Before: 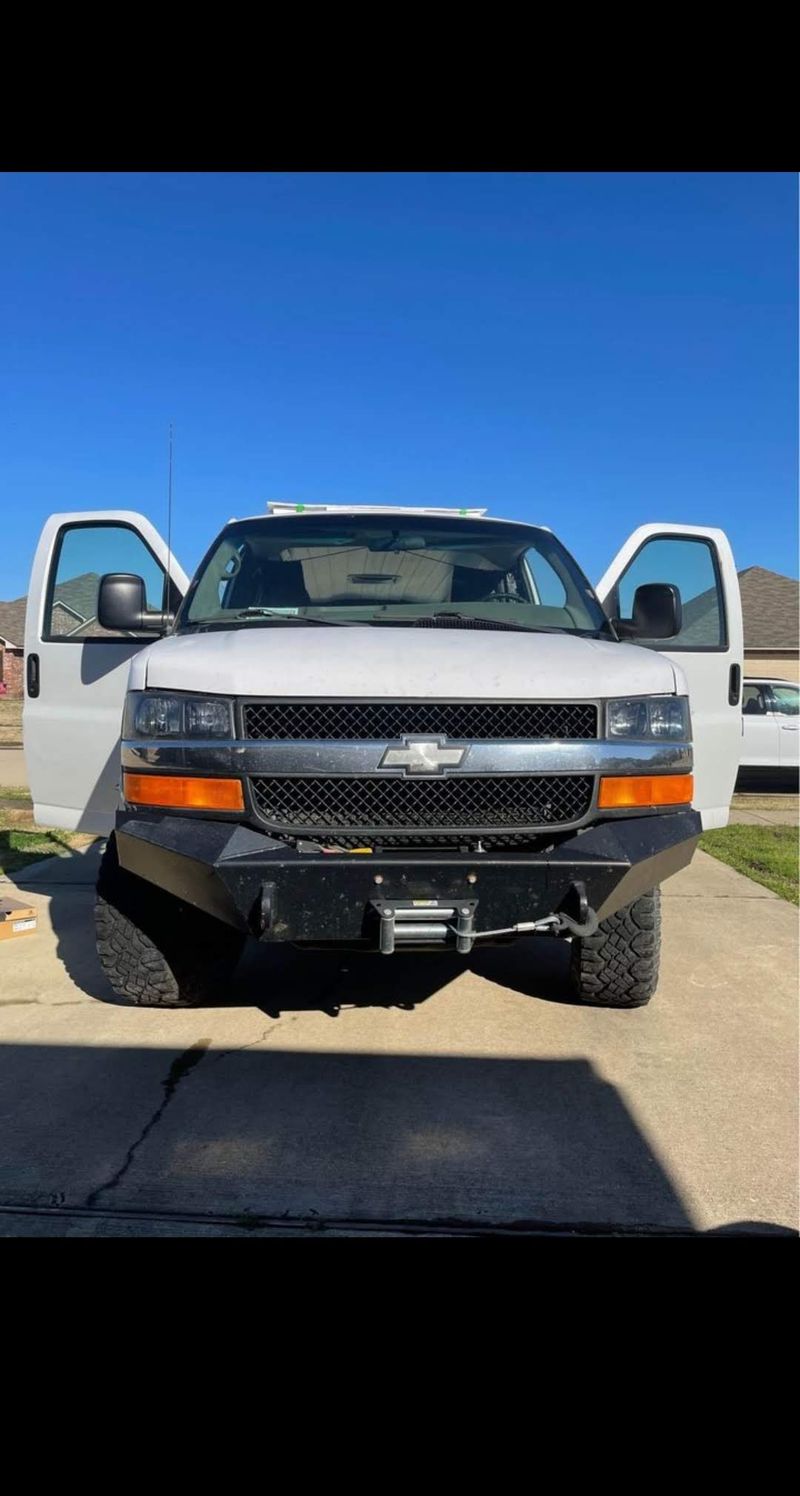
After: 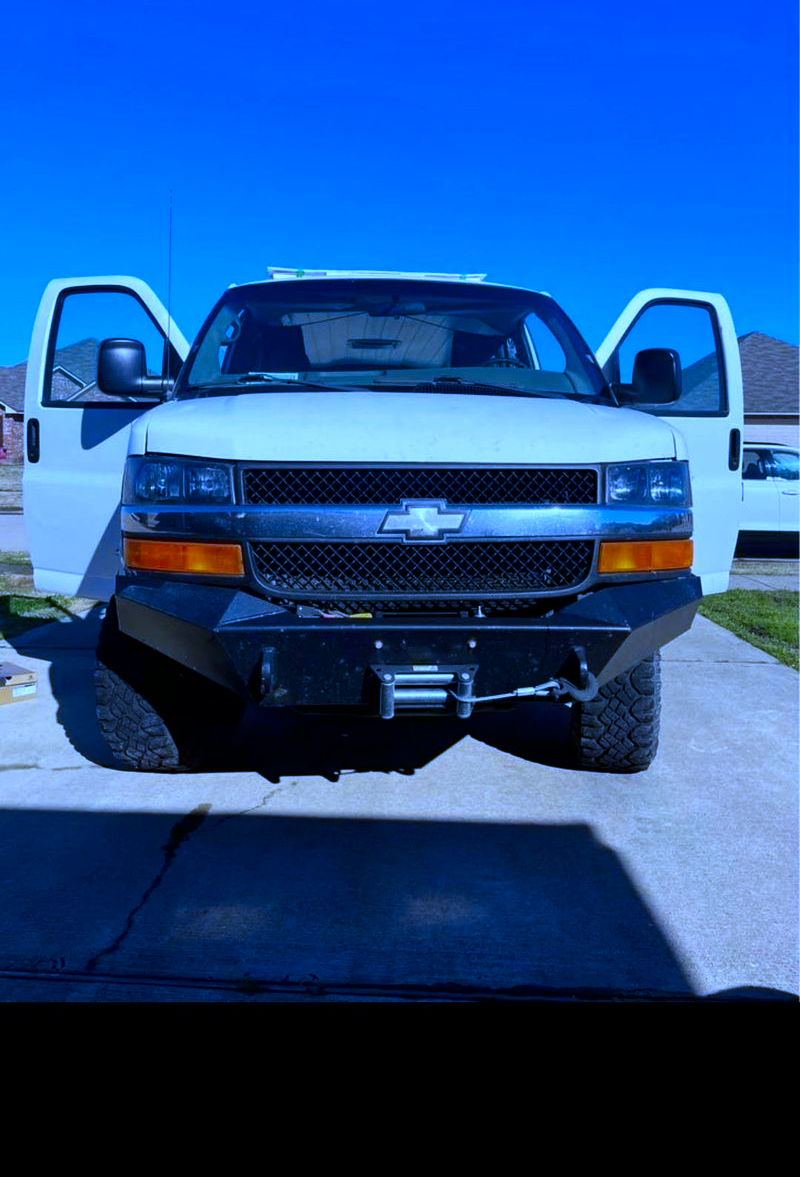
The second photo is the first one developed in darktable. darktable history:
white balance: red 0.766, blue 1.537
crop and rotate: top 15.774%, bottom 5.506%
contrast brightness saturation: contrast 0.12, brightness -0.12, saturation 0.2
